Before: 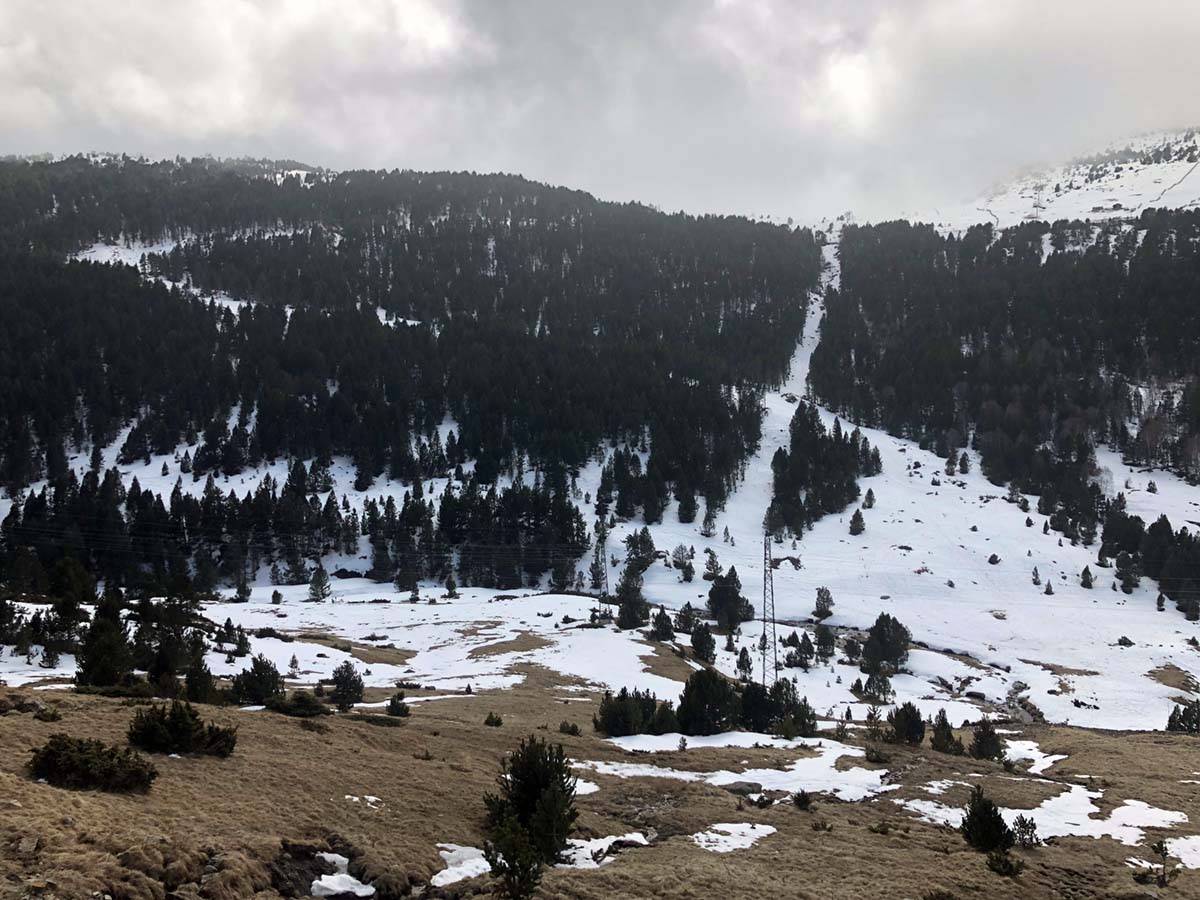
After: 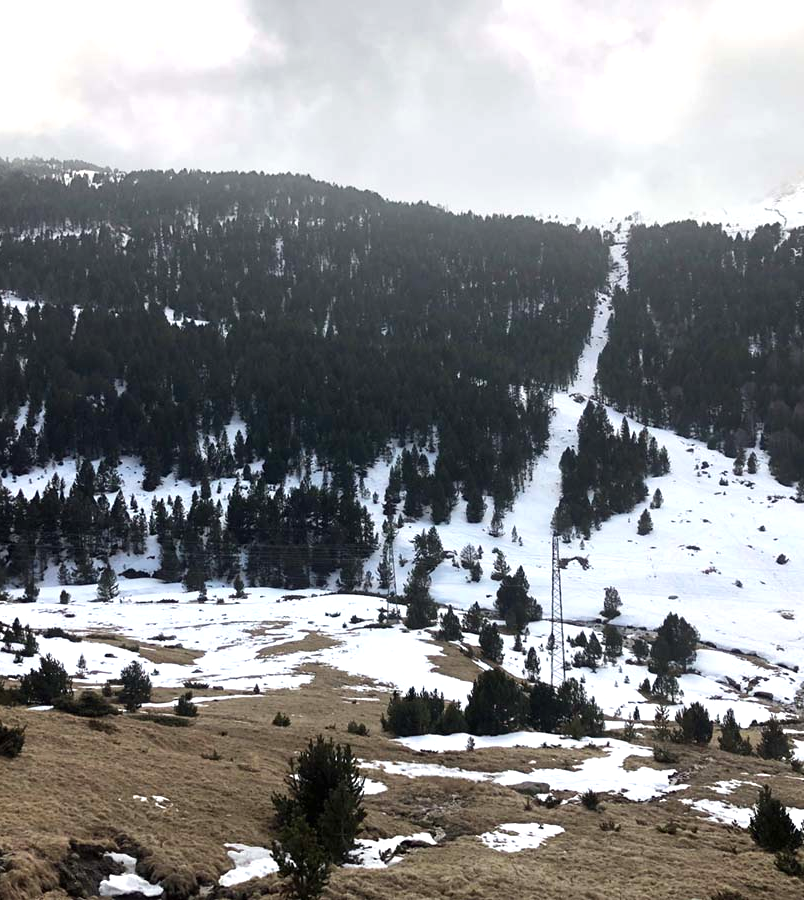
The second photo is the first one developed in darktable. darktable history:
exposure: black level correction 0, exposure 0.5 EV, compensate exposure bias true, compensate highlight preservation false
crop and rotate: left 17.746%, right 15.225%
